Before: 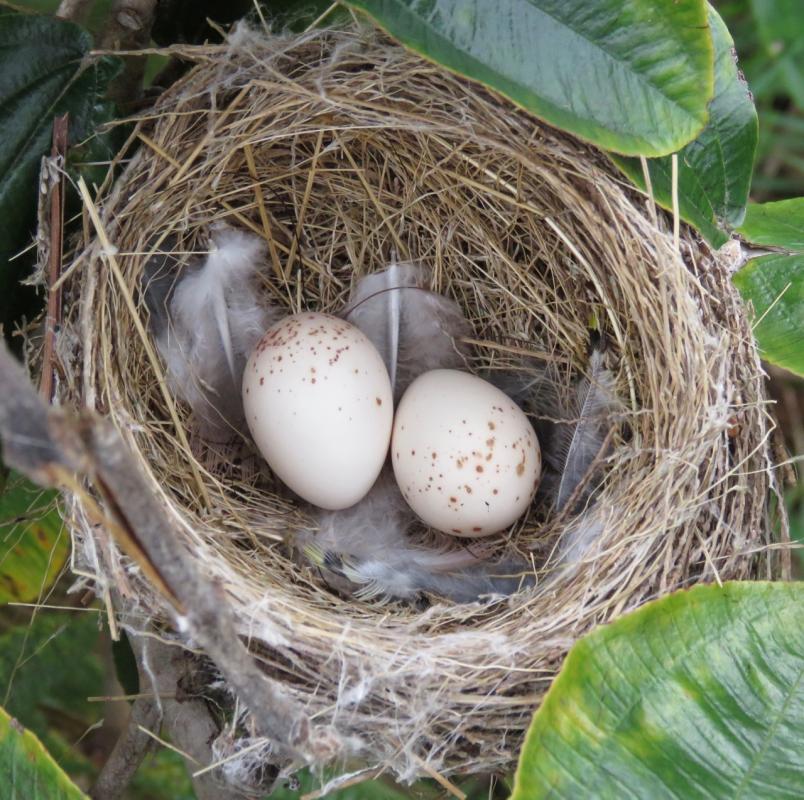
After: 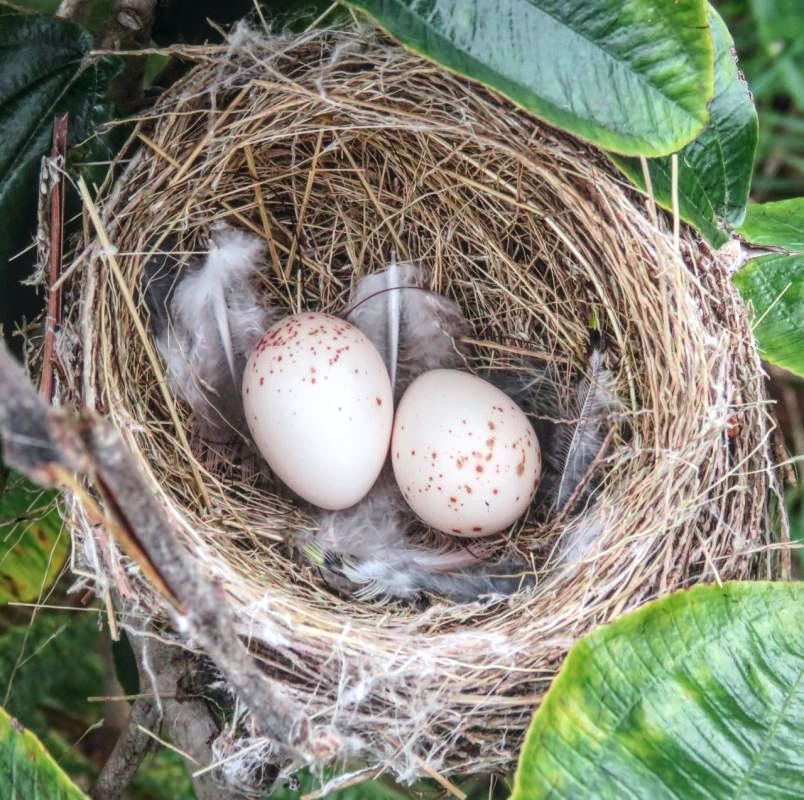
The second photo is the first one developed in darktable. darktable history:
tone curve: curves: ch0 [(0, 0.025) (0.15, 0.143) (0.452, 0.486) (0.751, 0.788) (1, 0.961)]; ch1 [(0, 0) (0.416, 0.4) (0.476, 0.469) (0.497, 0.494) (0.546, 0.571) (0.566, 0.607) (0.62, 0.657) (1, 1)]; ch2 [(0, 0) (0.386, 0.397) (0.505, 0.498) (0.547, 0.546) (0.579, 0.58) (1, 1)], color space Lab, independent channels, preserve colors none
tone equalizer: -8 EV -0.417 EV, -7 EV -0.389 EV, -6 EV -0.333 EV, -5 EV -0.222 EV, -3 EV 0.222 EV, -2 EV 0.333 EV, -1 EV 0.389 EV, +0 EV 0.417 EV, edges refinement/feathering 500, mask exposure compensation -1.57 EV, preserve details no
rotate and perspective: automatic cropping off
local contrast: highlights 74%, shadows 55%, detail 176%, midtone range 0.207
